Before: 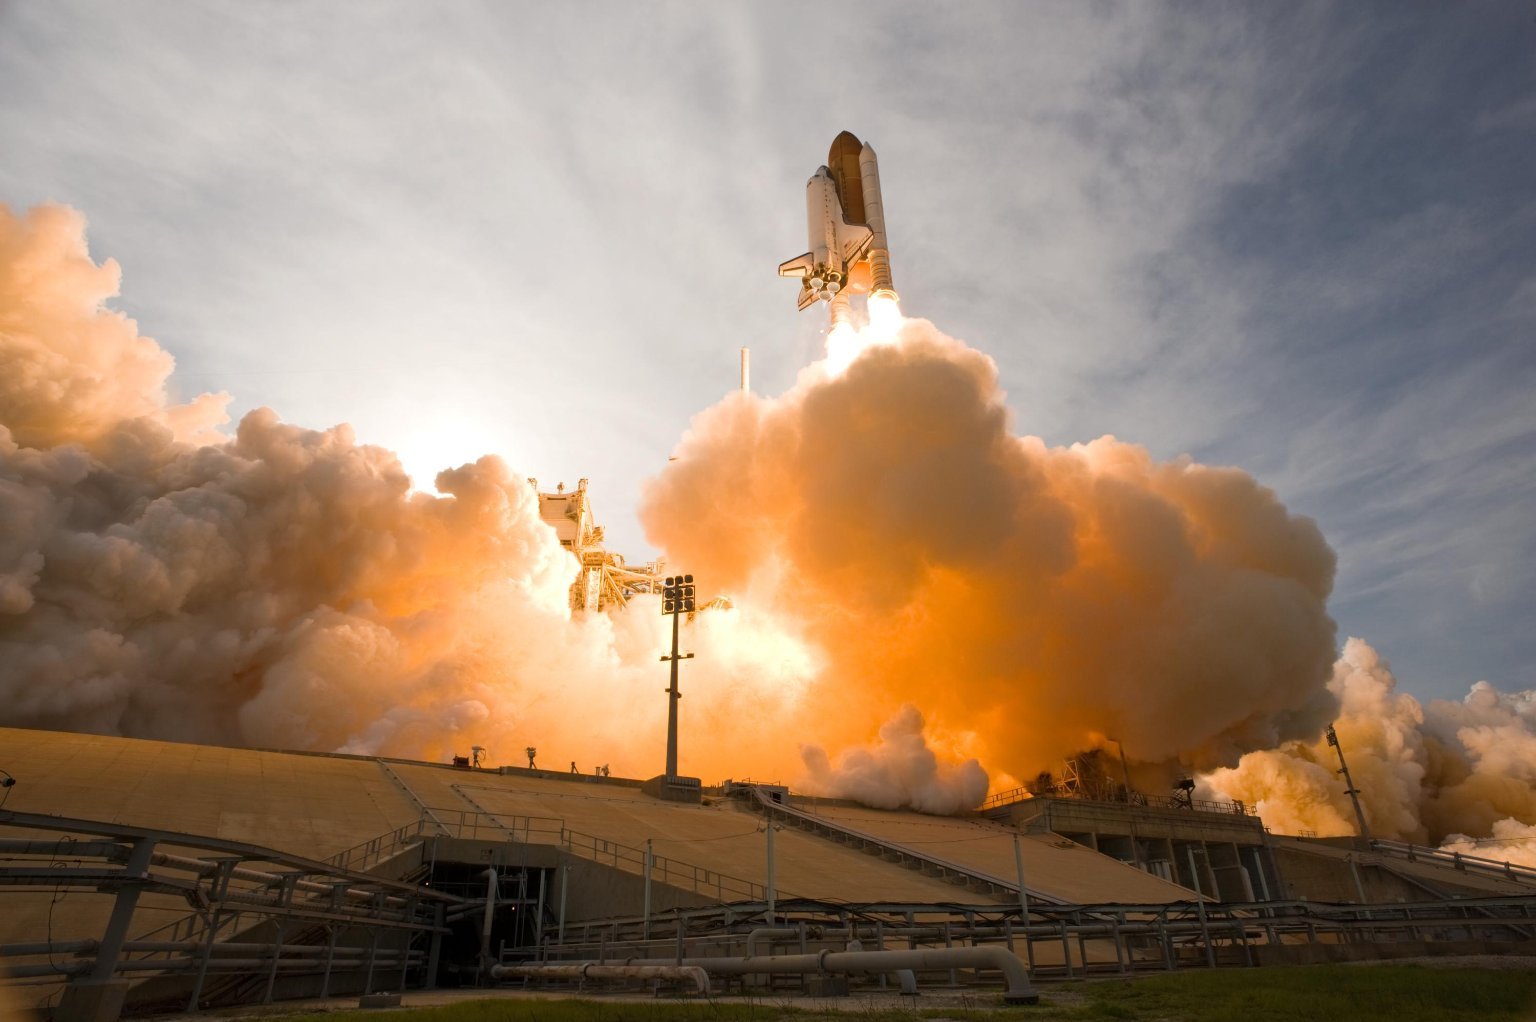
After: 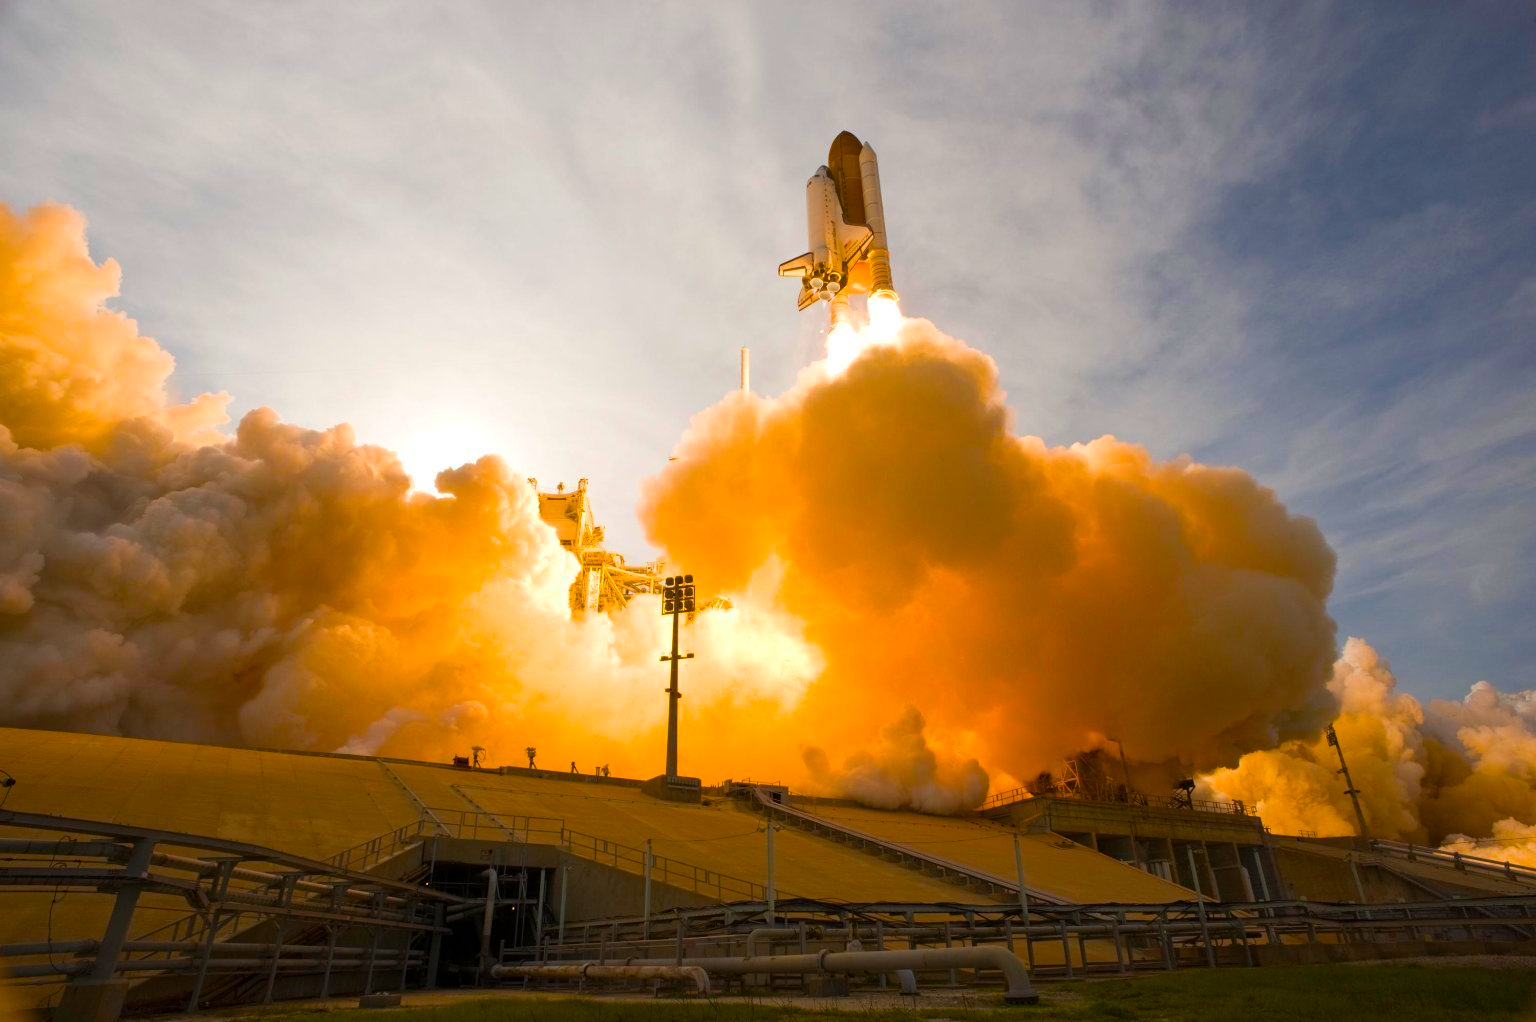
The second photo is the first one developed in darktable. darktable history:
color balance rgb: linear chroma grading › global chroma 15.097%, perceptual saturation grading › global saturation 29.631%, global vibrance 25.012%
